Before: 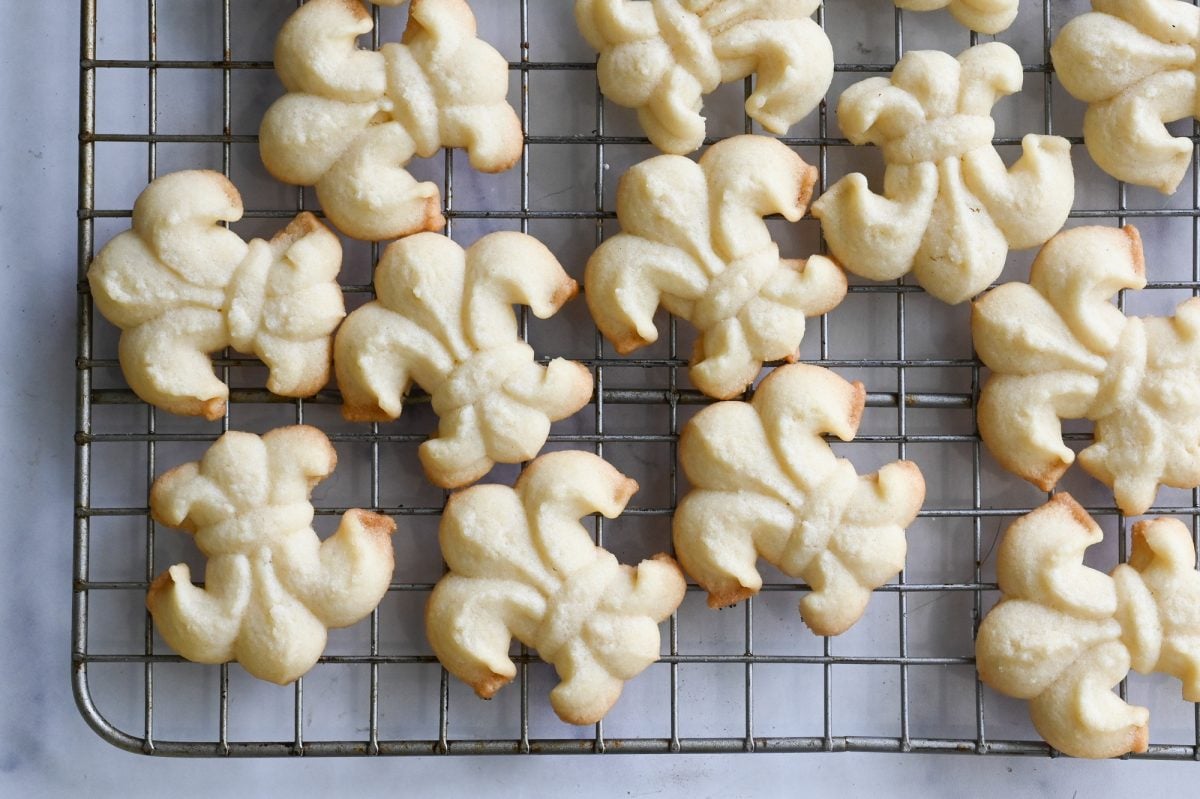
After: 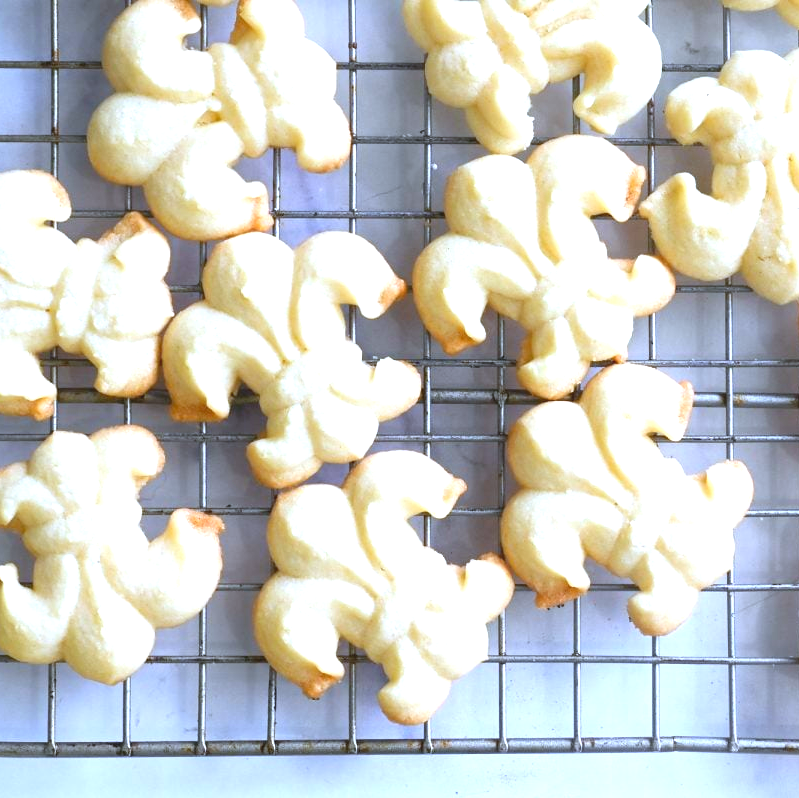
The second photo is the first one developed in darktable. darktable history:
exposure: black level correction 0, exposure 1.2 EV, compensate highlight preservation false
crop and rotate: left 14.385%, right 18.948%
white balance: red 0.926, green 1.003, blue 1.133
contrast brightness saturation: contrast -0.1, brightness 0.05, saturation 0.08
